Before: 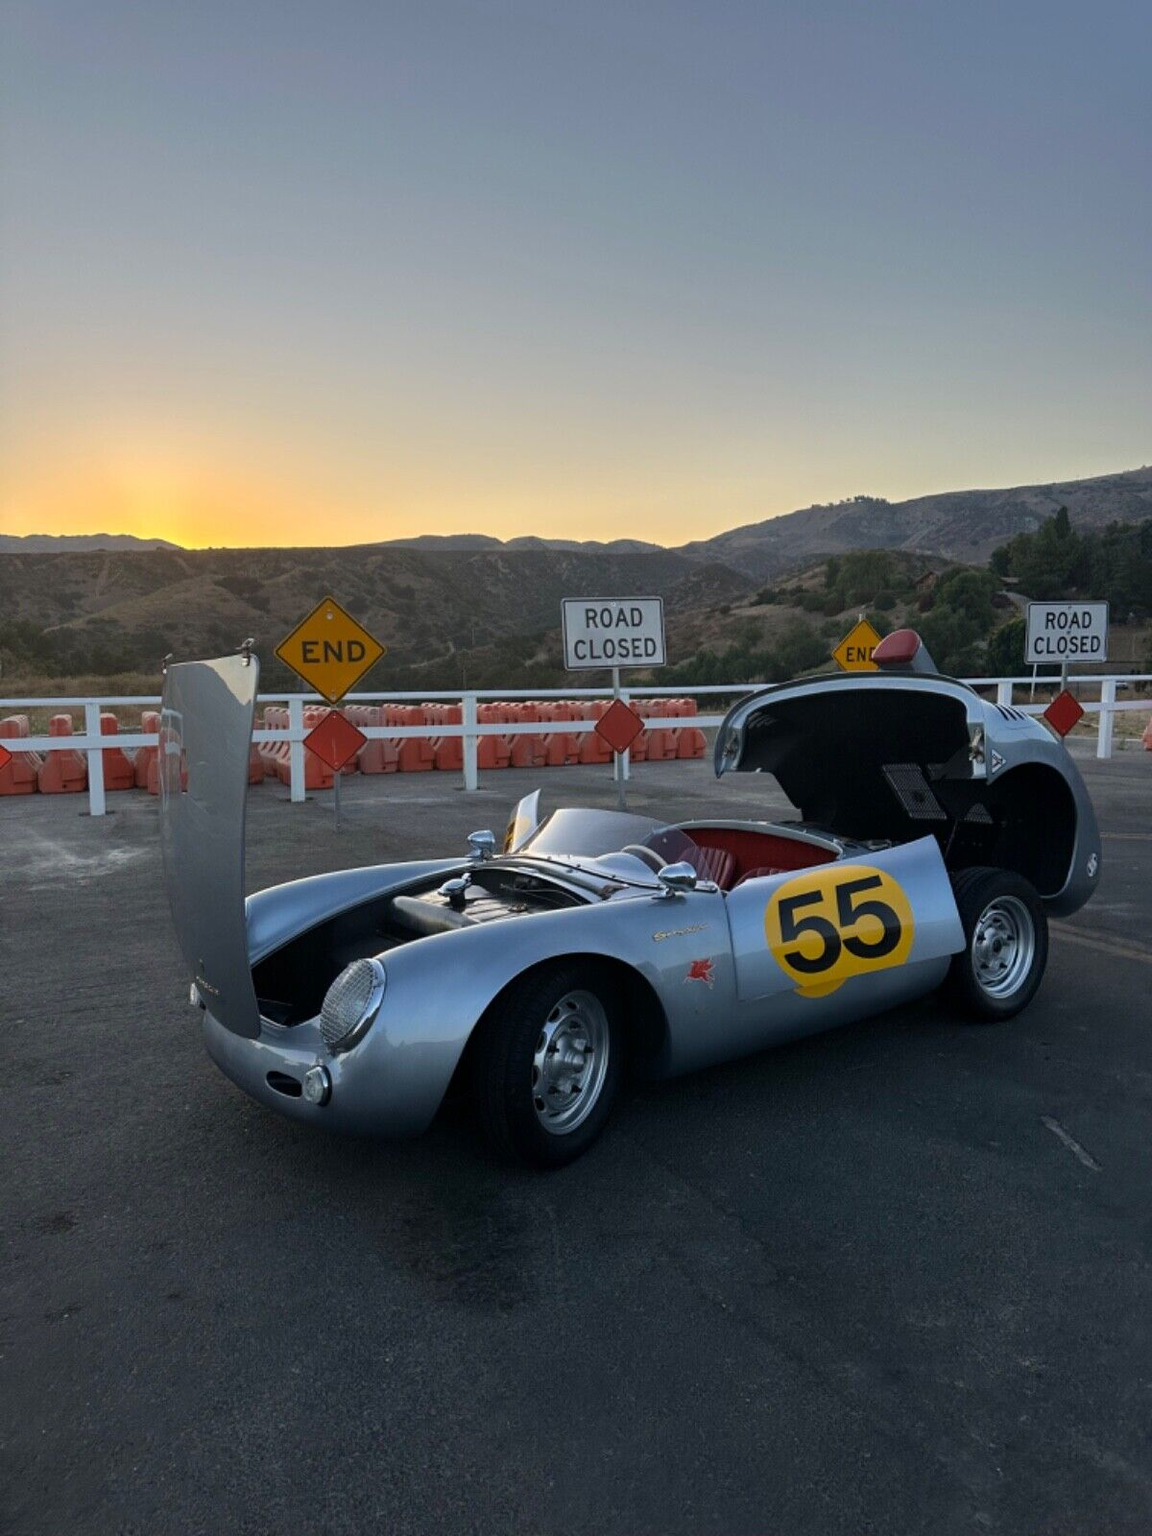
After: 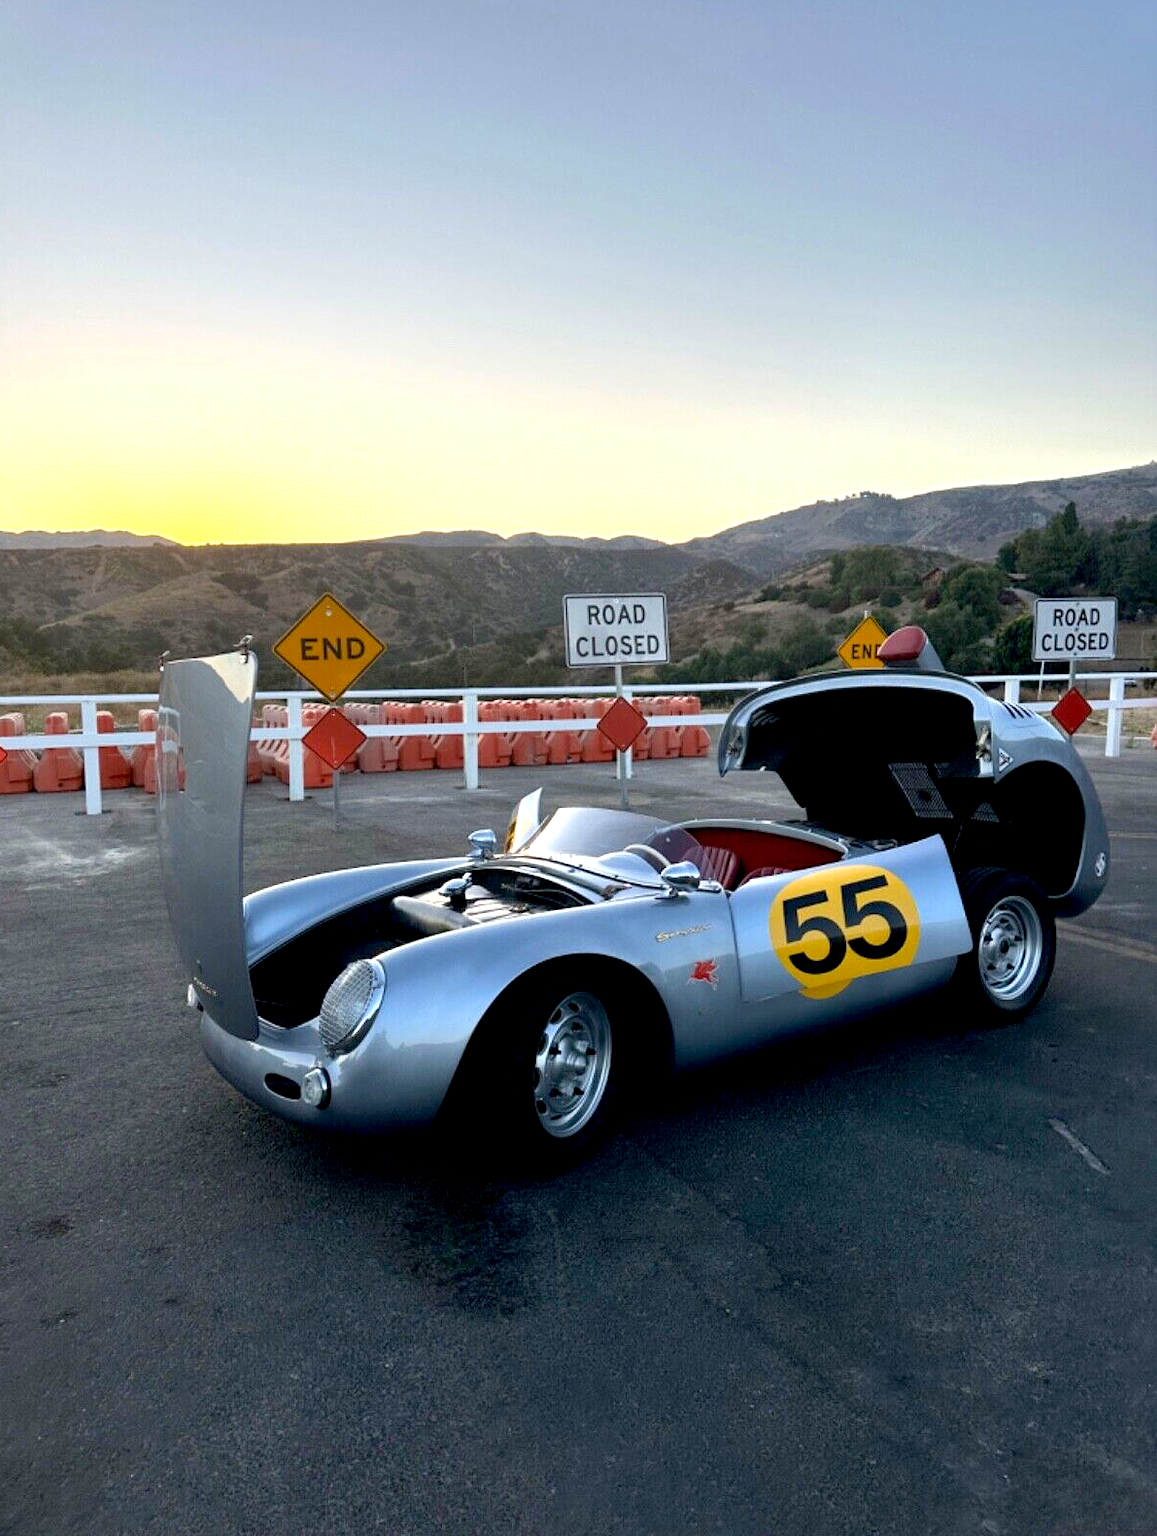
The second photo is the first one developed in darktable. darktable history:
crop: left 0.434%, top 0.745%, right 0.239%, bottom 0.424%
exposure: black level correction 0.008, exposure 0.978 EV, compensate highlight preservation false
